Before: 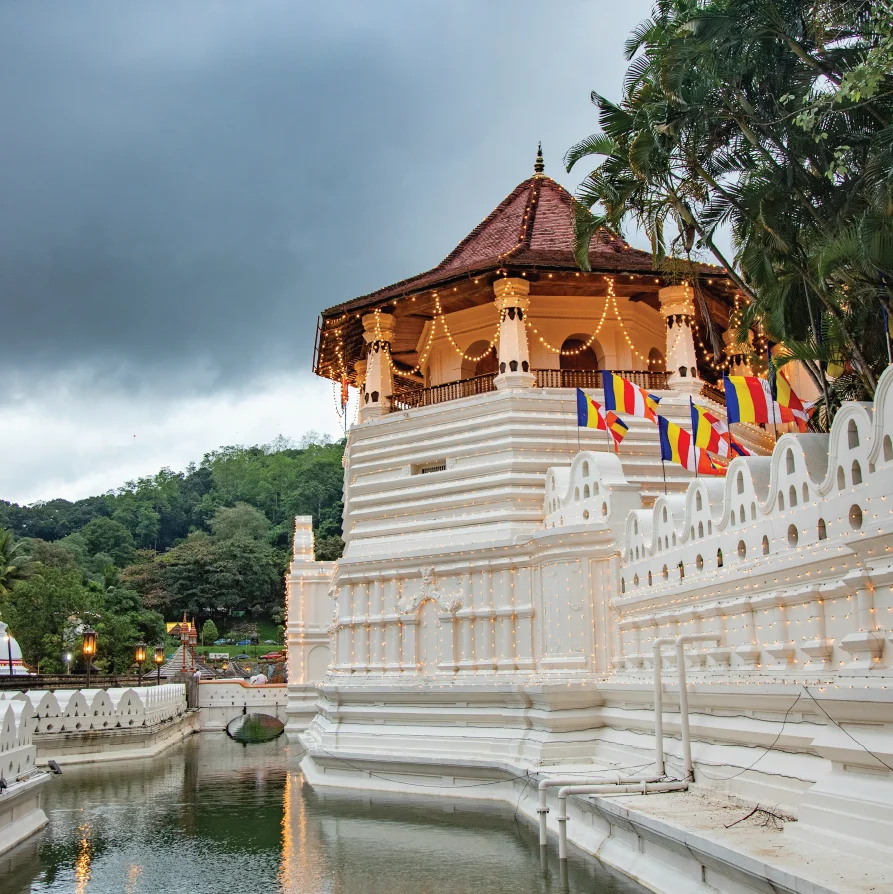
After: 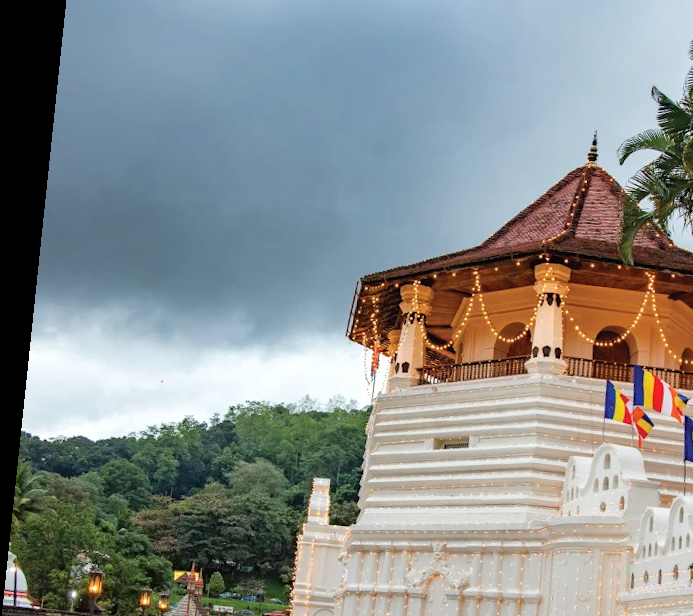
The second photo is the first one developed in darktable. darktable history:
exposure: exposure 0.078 EV, compensate highlight preservation false
crop and rotate: angle -6°, left 1.988%, top 6.822%, right 27.364%, bottom 30.437%
